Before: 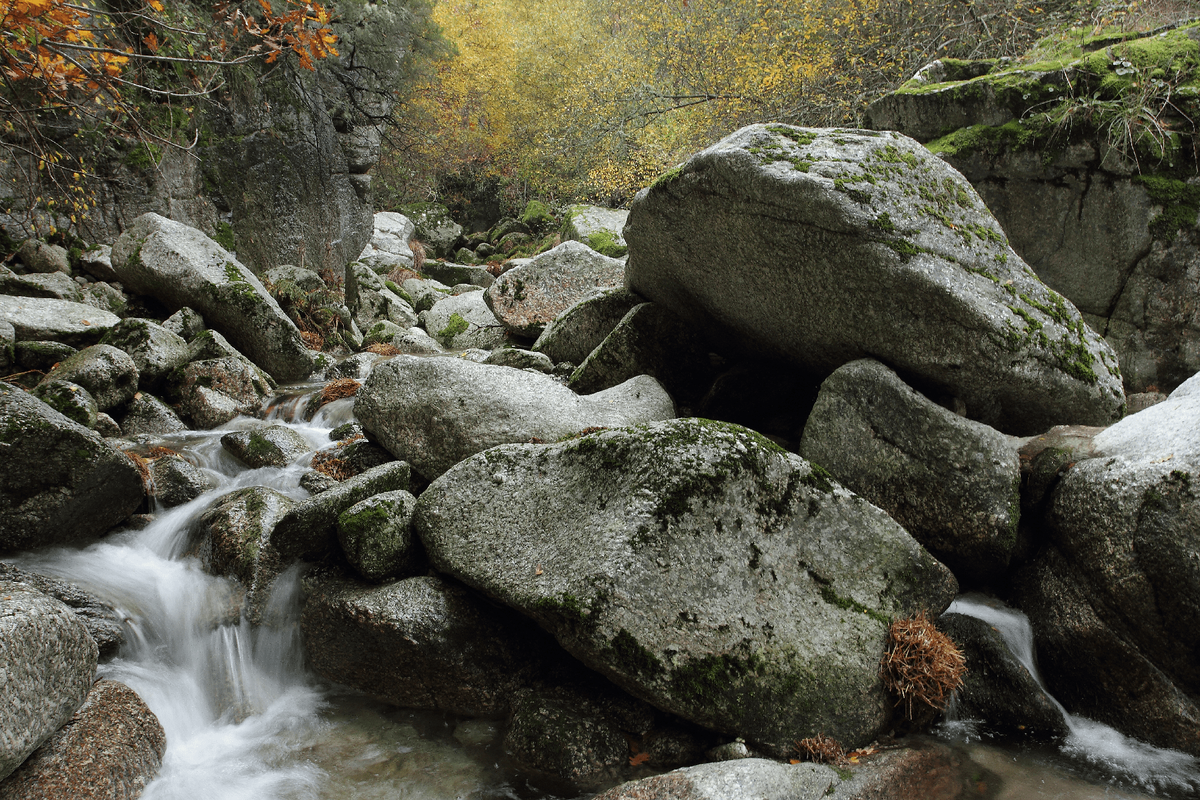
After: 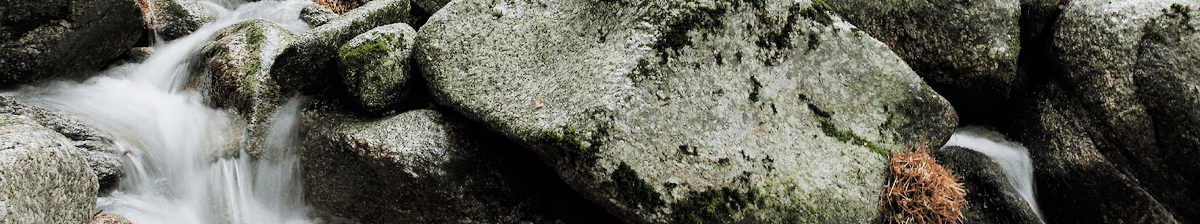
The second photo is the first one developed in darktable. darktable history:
exposure: exposure 1.23 EV, compensate exposure bias true, compensate highlight preservation false
crop and rotate: top 58.496%, bottom 13.402%
filmic rgb: black relative exposure -7.65 EV, white relative exposure 4.56 EV, hardness 3.61, color science v4 (2020), contrast in shadows soft, contrast in highlights soft
